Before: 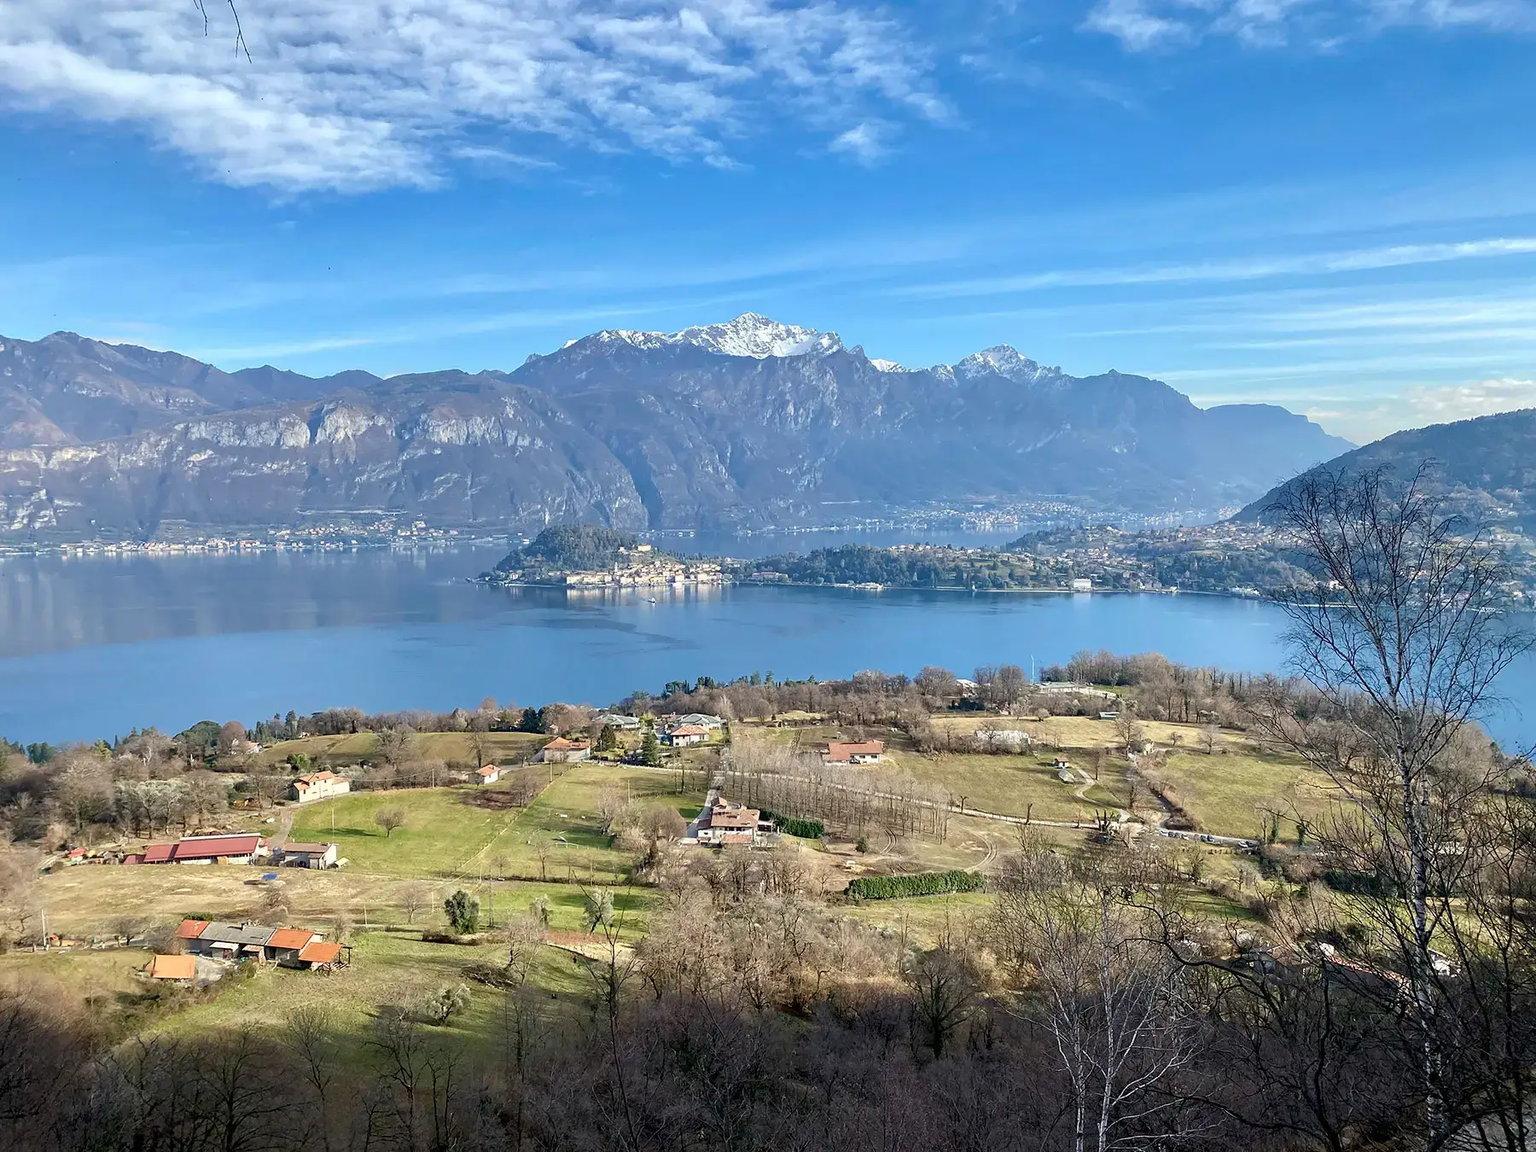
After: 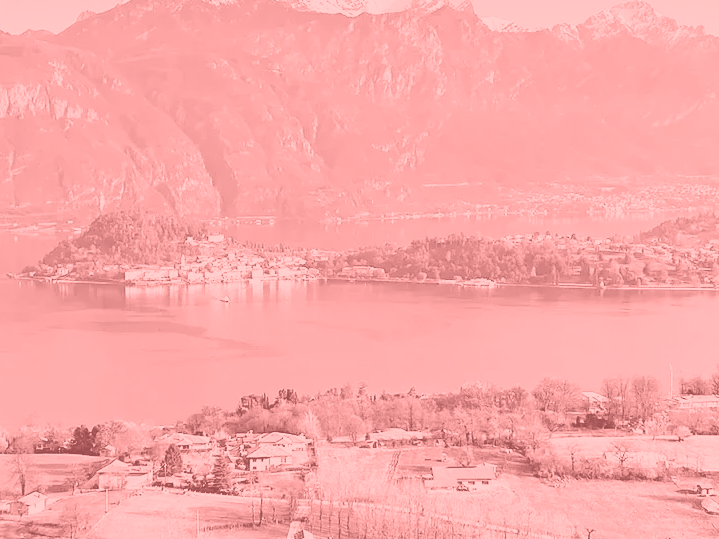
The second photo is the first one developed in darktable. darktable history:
colorize: saturation 51%, source mix 50.67%, lightness 50.67%
base curve: curves: ch0 [(0, 0) (0.028, 0.03) (0.121, 0.232) (0.46, 0.748) (0.859, 0.968) (1, 1)], preserve colors none
crop: left 30%, top 30%, right 30%, bottom 30%
